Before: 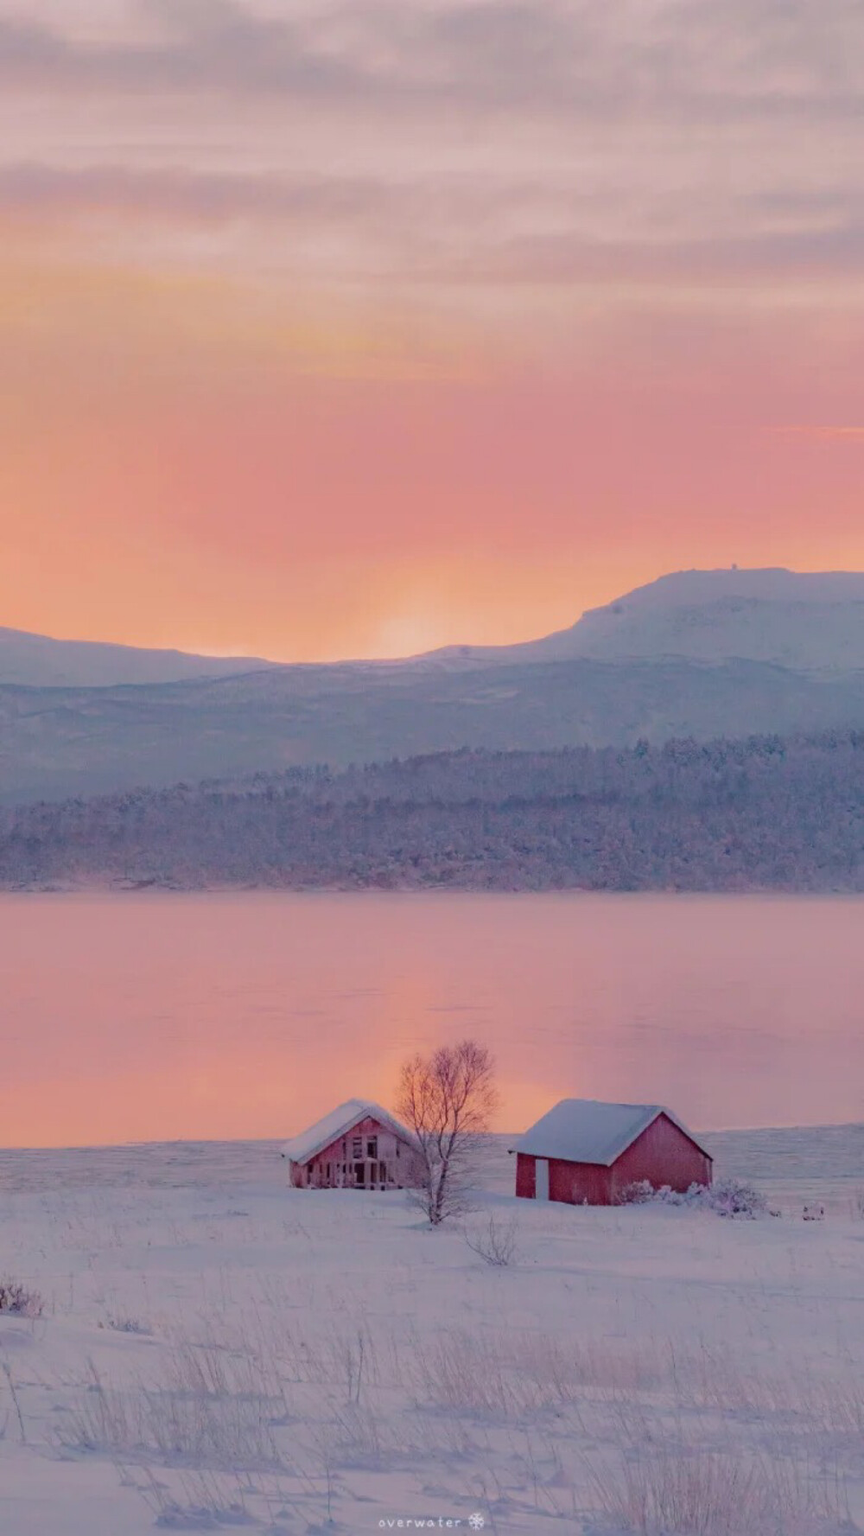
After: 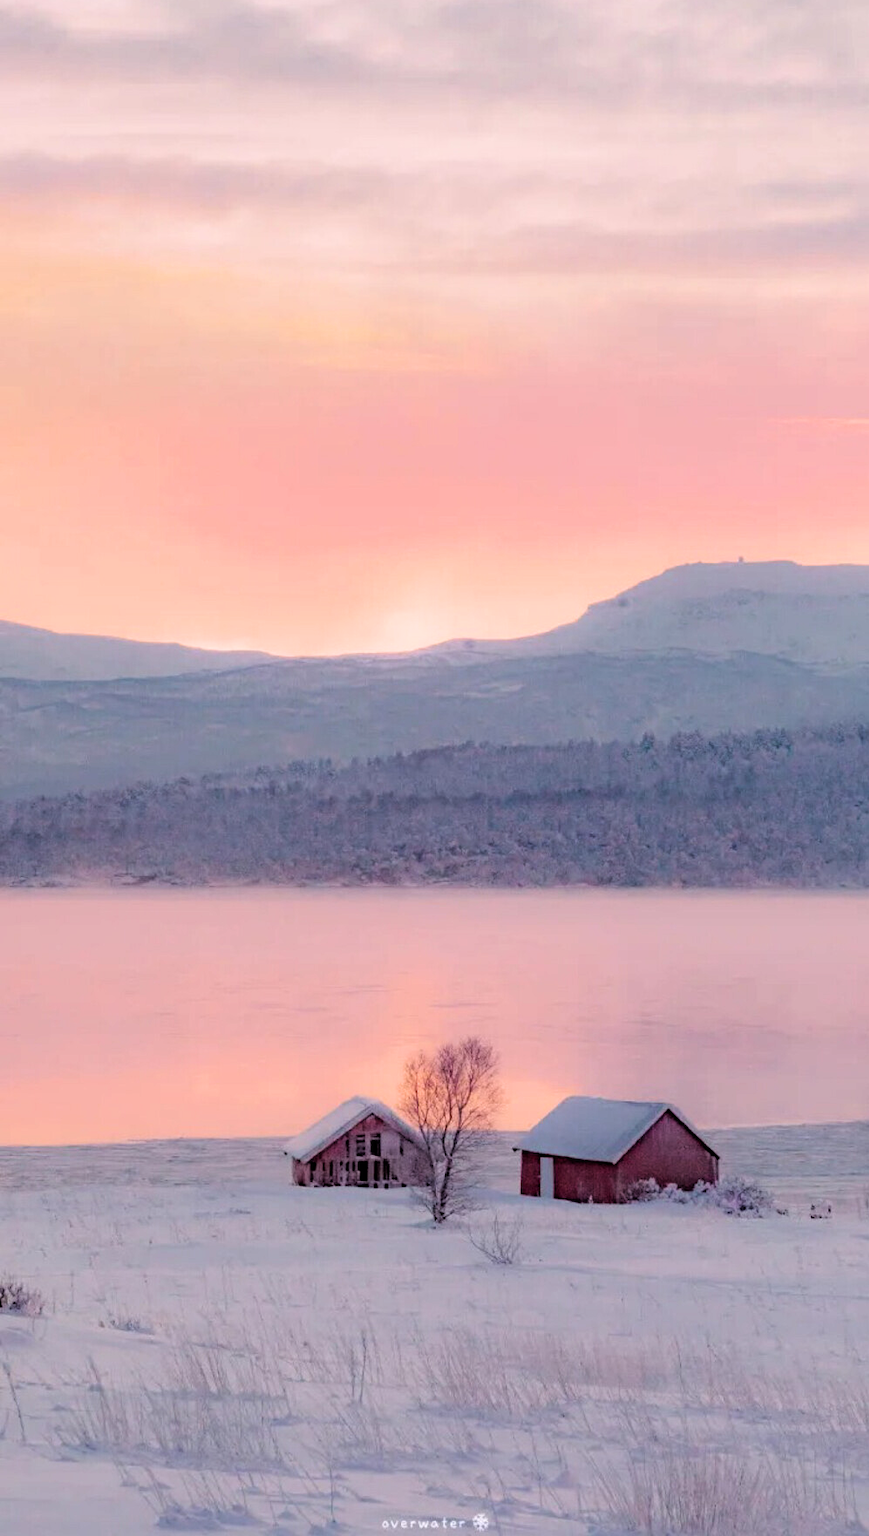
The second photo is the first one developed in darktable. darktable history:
crop: top 0.824%, right 0.116%
tone equalizer: on, module defaults
exposure: exposure 0.2 EV, compensate exposure bias true, compensate highlight preservation false
filmic rgb: black relative exposure -3.51 EV, white relative exposure 2.28 EV, hardness 3.41
